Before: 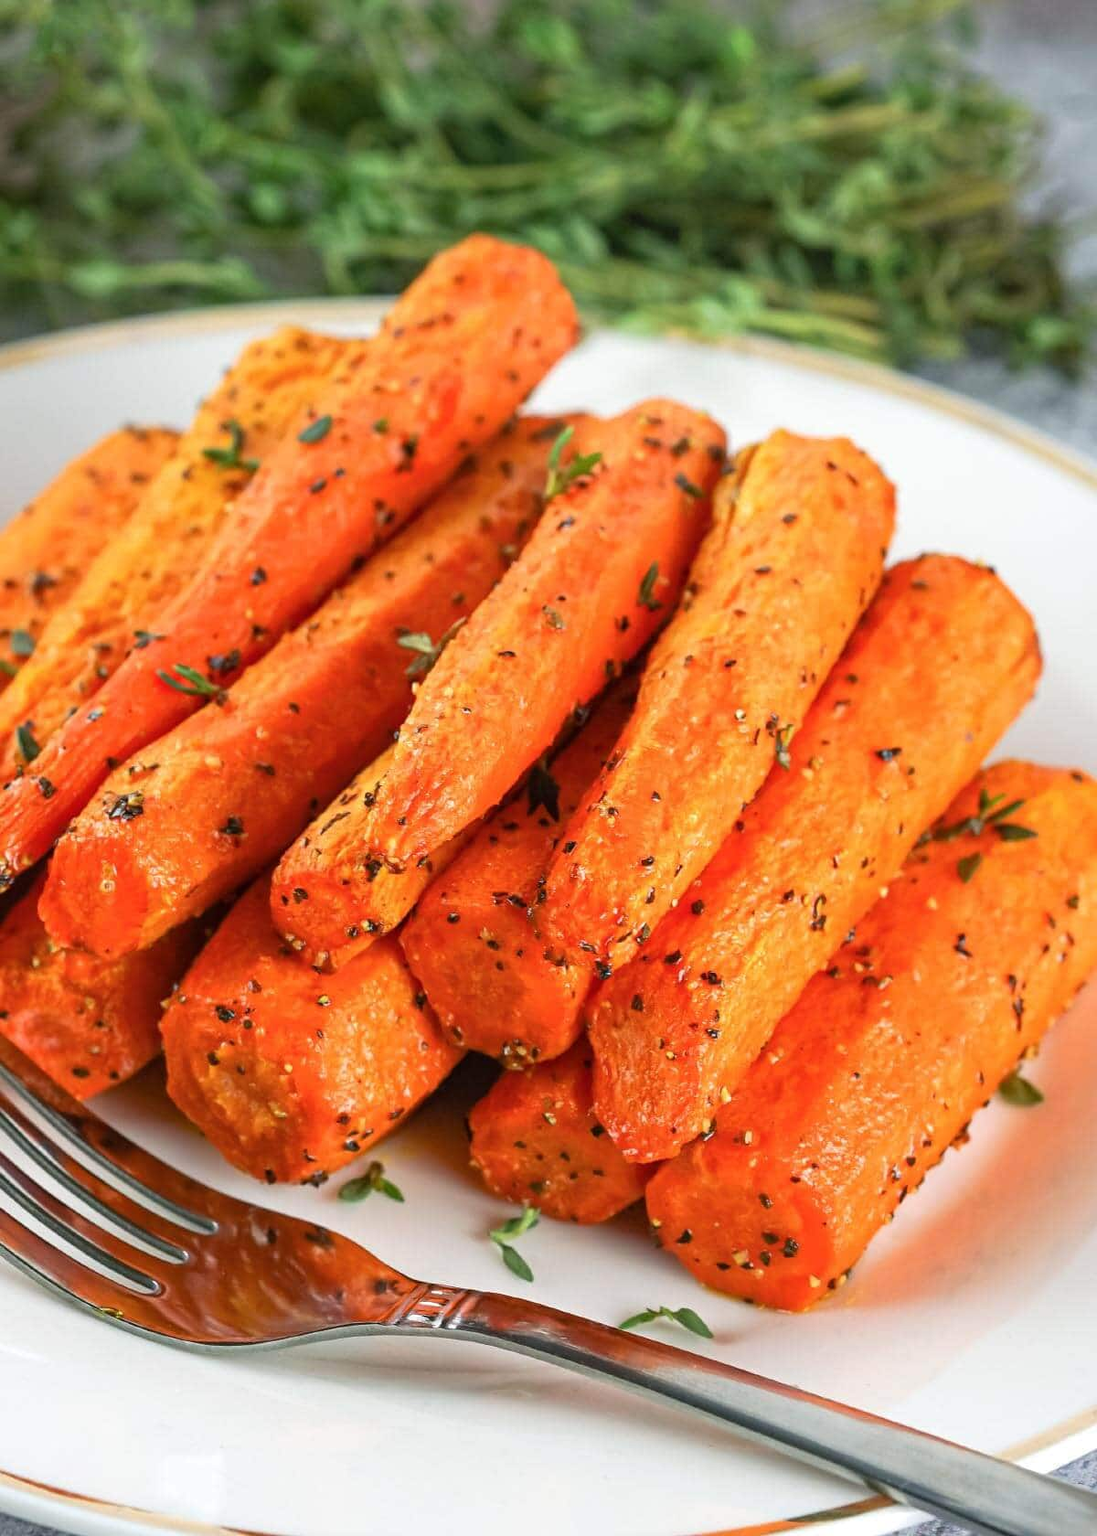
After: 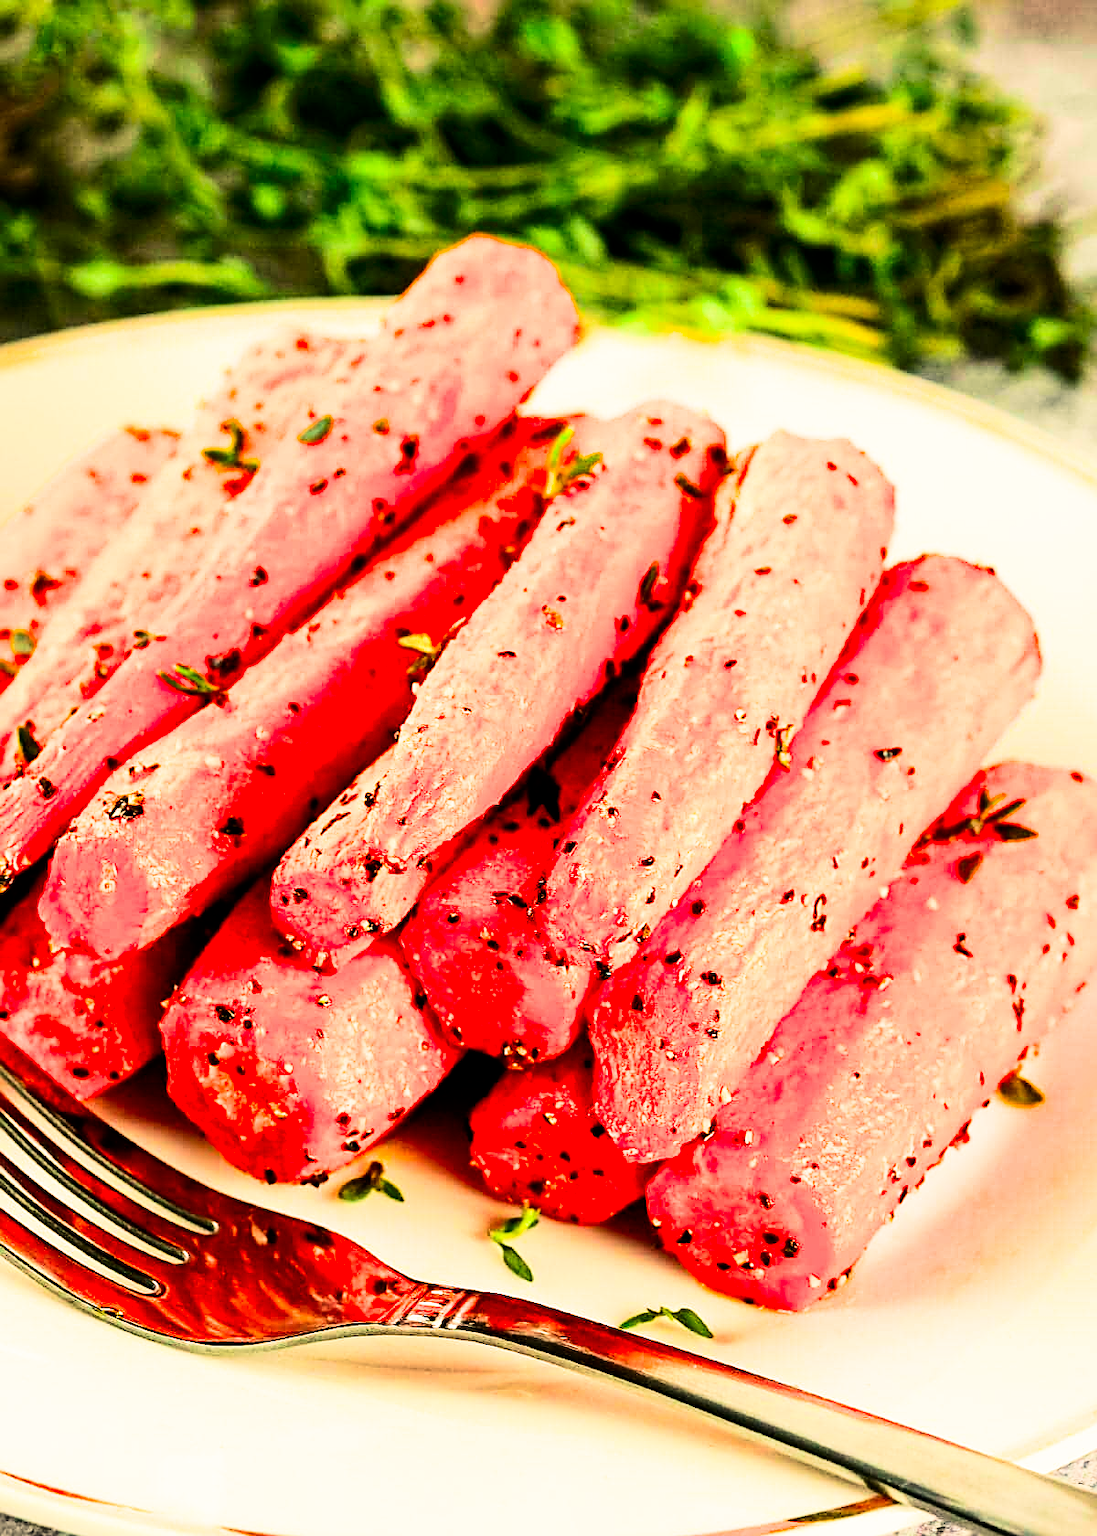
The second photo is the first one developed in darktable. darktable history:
filmic rgb: black relative exposure -5 EV, white relative exposure 3.5 EV, hardness 3.19, contrast 1.3, highlights saturation mix -50%
sharpen: on, module defaults
white balance: red 1.123, blue 0.83
tone equalizer: -8 EV -0.75 EV, -7 EV -0.7 EV, -6 EV -0.6 EV, -5 EV -0.4 EV, -3 EV 0.4 EV, -2 EV 0.6 EV, -1 EV 0.7 EV, +0 EV 0.75 EV, edges refinement/feathering 500, mask exposure compensation -1.57 EV, preserve details no
contrast brightness saturation: contrast 0.26, brightness 0.02, saturation 0.87
velvia: on, module defaults
